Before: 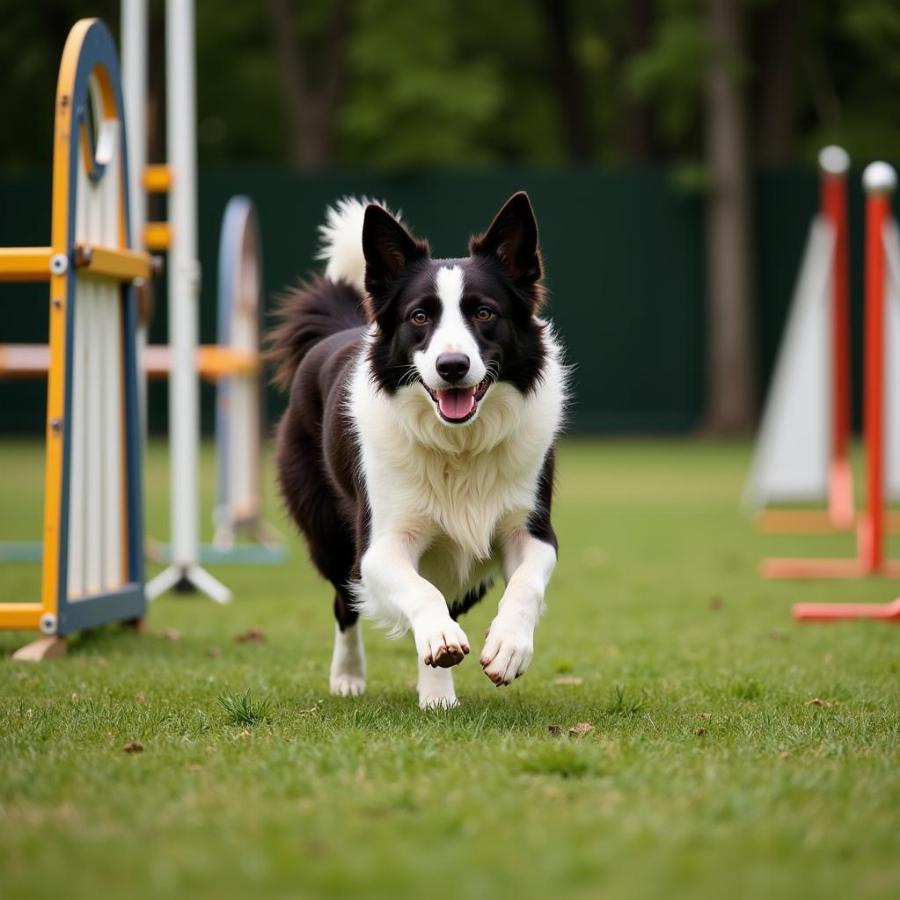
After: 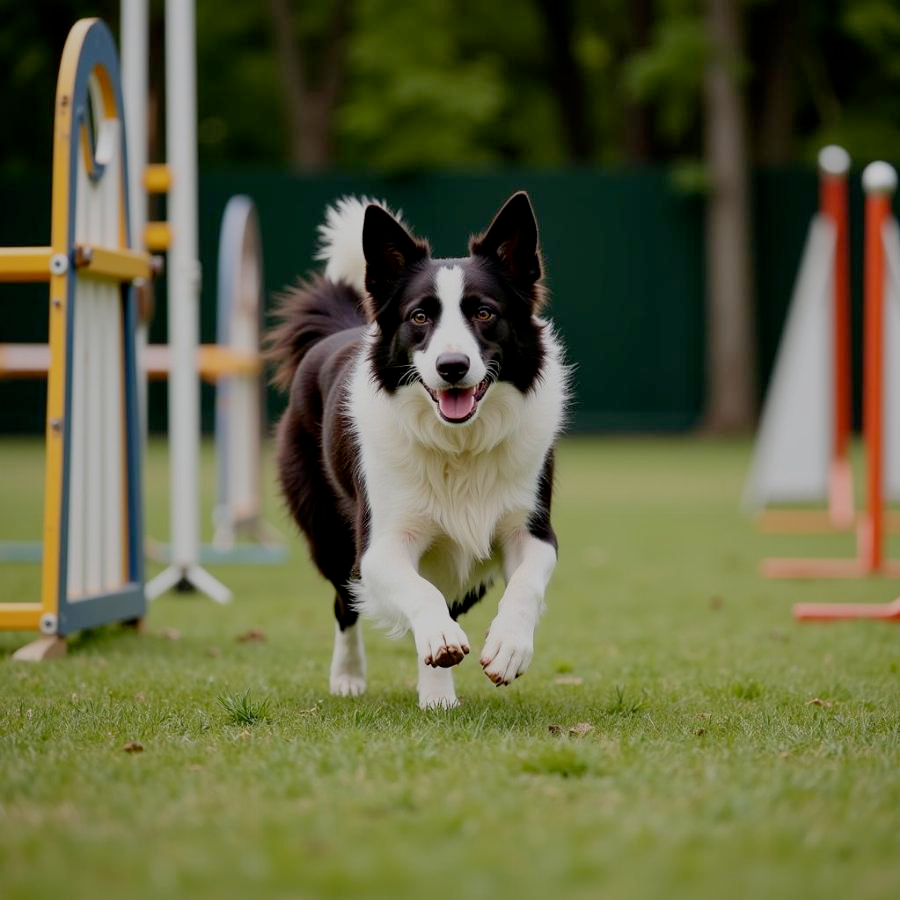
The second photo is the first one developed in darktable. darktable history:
filmic rgb: black relative exposure -8.79 EV, white relative exposure 4.98 EV, target black luminance 0%, hardness 3.77, latitude 66.3%, contrast 0.825, shadows ↔ highlights balance 19.57%, preserve chrominance no, color science v5 (2021)
